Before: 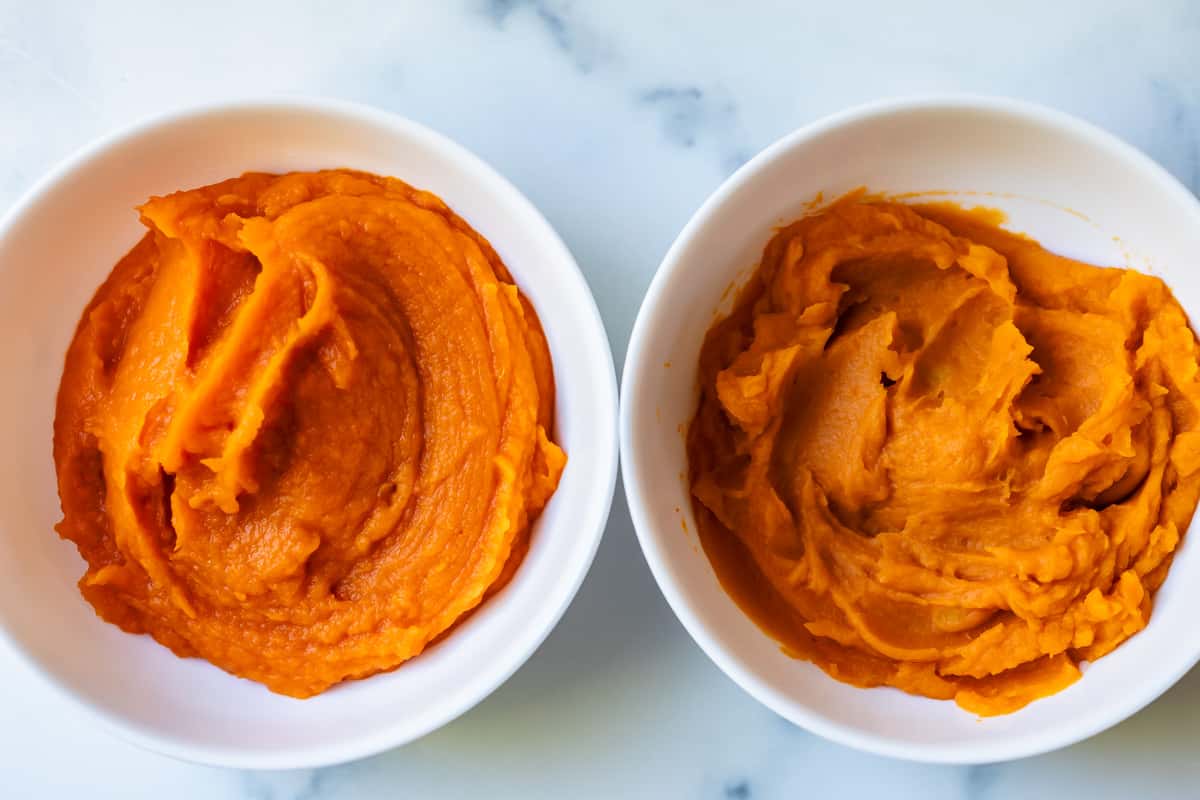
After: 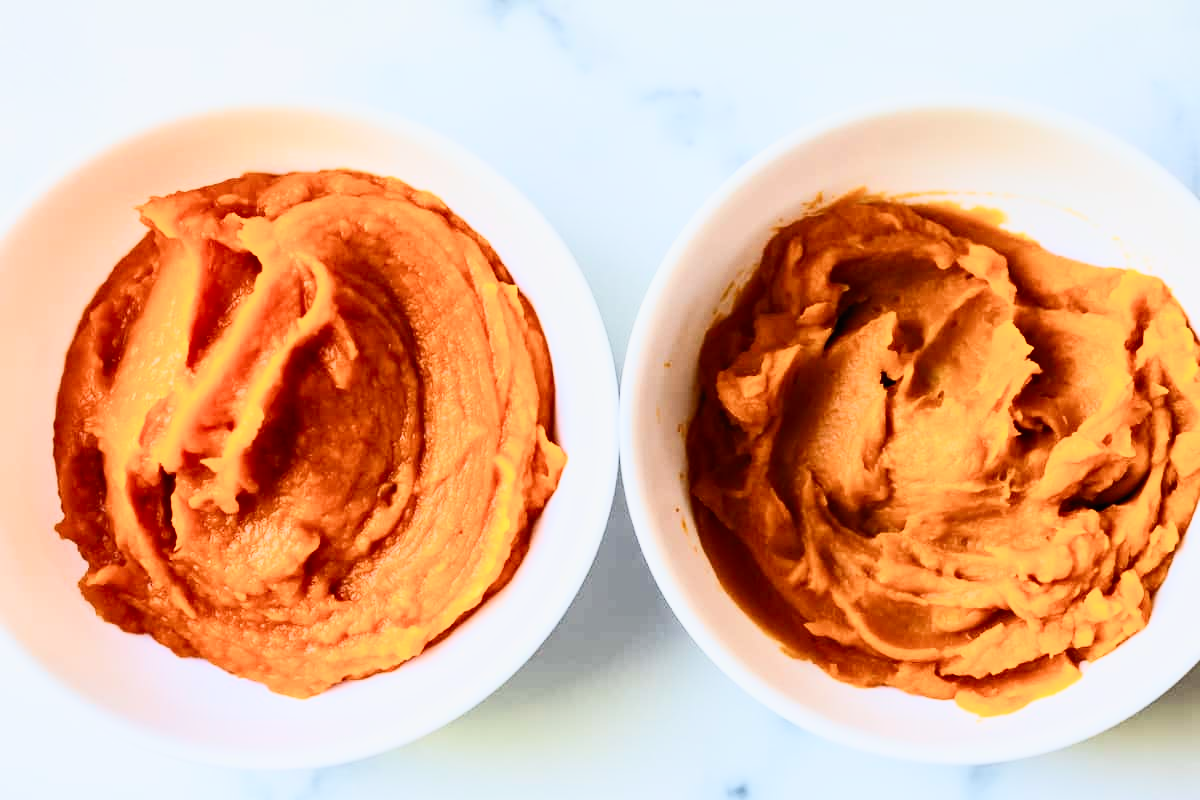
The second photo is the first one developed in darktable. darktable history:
contrast brightness saturation: contrast 0.609, brightness 0.343, saturation 0.137
filmic rgb: black relative exposure -6.1 EV, white relative exposure 6.98 EV, hardness 2.26
